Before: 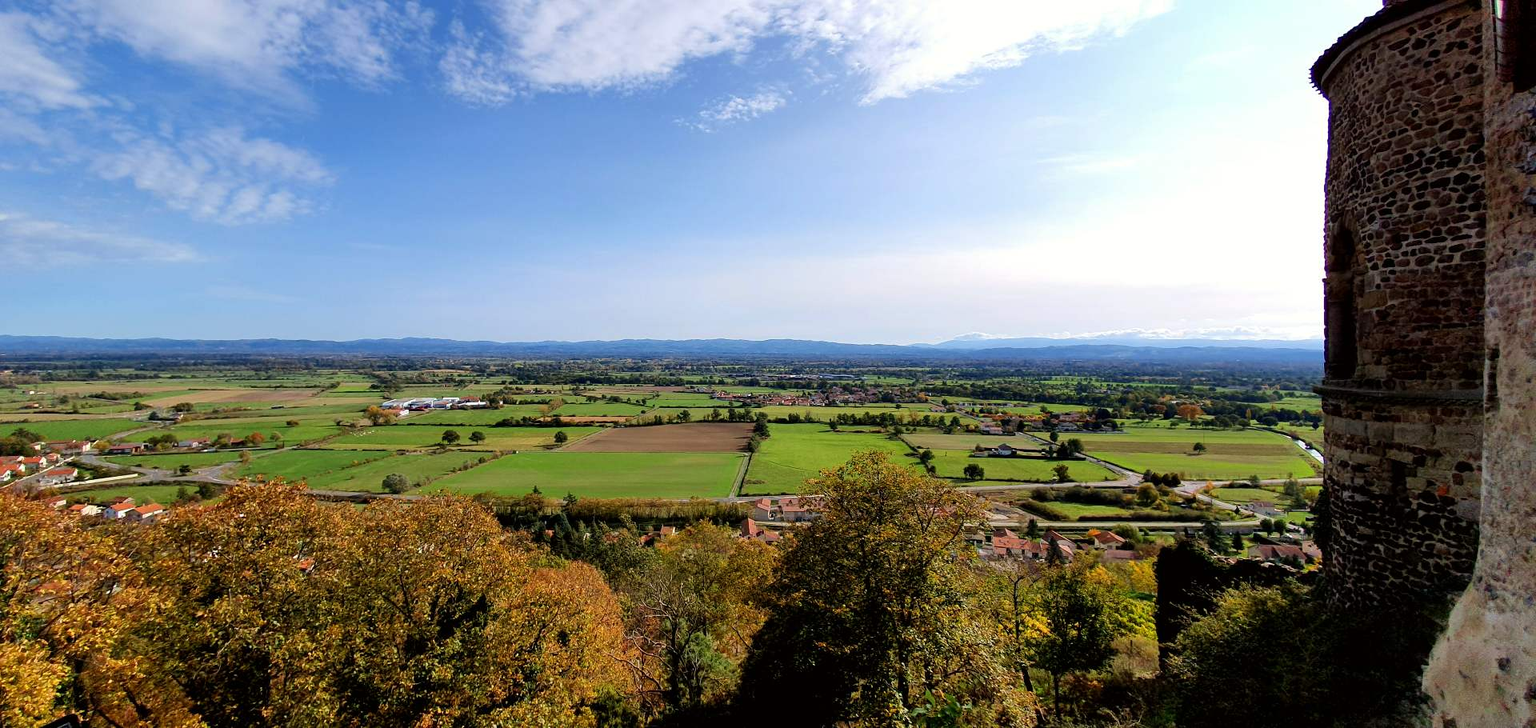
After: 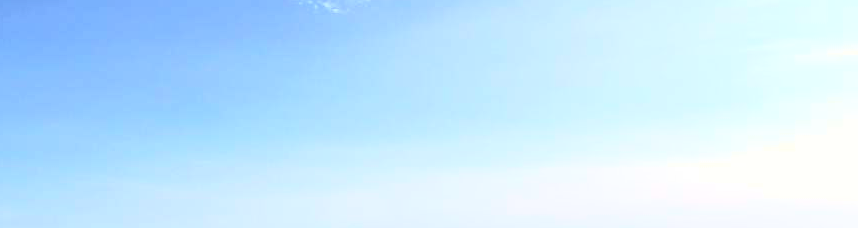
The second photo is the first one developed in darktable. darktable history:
tone curve: curves: ch0 [(0, 0) (0.074, 0.04) (0.157, 0.1) (0.472, 0.515) (0.635, 0.731) (0.768, 0.878) (0.899, 0.969) (1, 1)]; ch1 [(0, 0) (0.08, 0.08) (0.3, 0.3) (0.5, 0.5) (0.539, 0.558) (0.586, 0.658) (0.69, 0.787) (0.92, 0.92) (1, 1)]; ch2 [(0, 0) (0.08, 0.08) (0.3, 0.3) (0.5, 0.5) (0.543, 0.597) (0.597, 0.679) (0.92, 0.92) (1, 1)], color space Lab, independent channels, preserve colors none
crop: left 28.64%, top 16.832%, right 26.637%, bottom 58.055%
